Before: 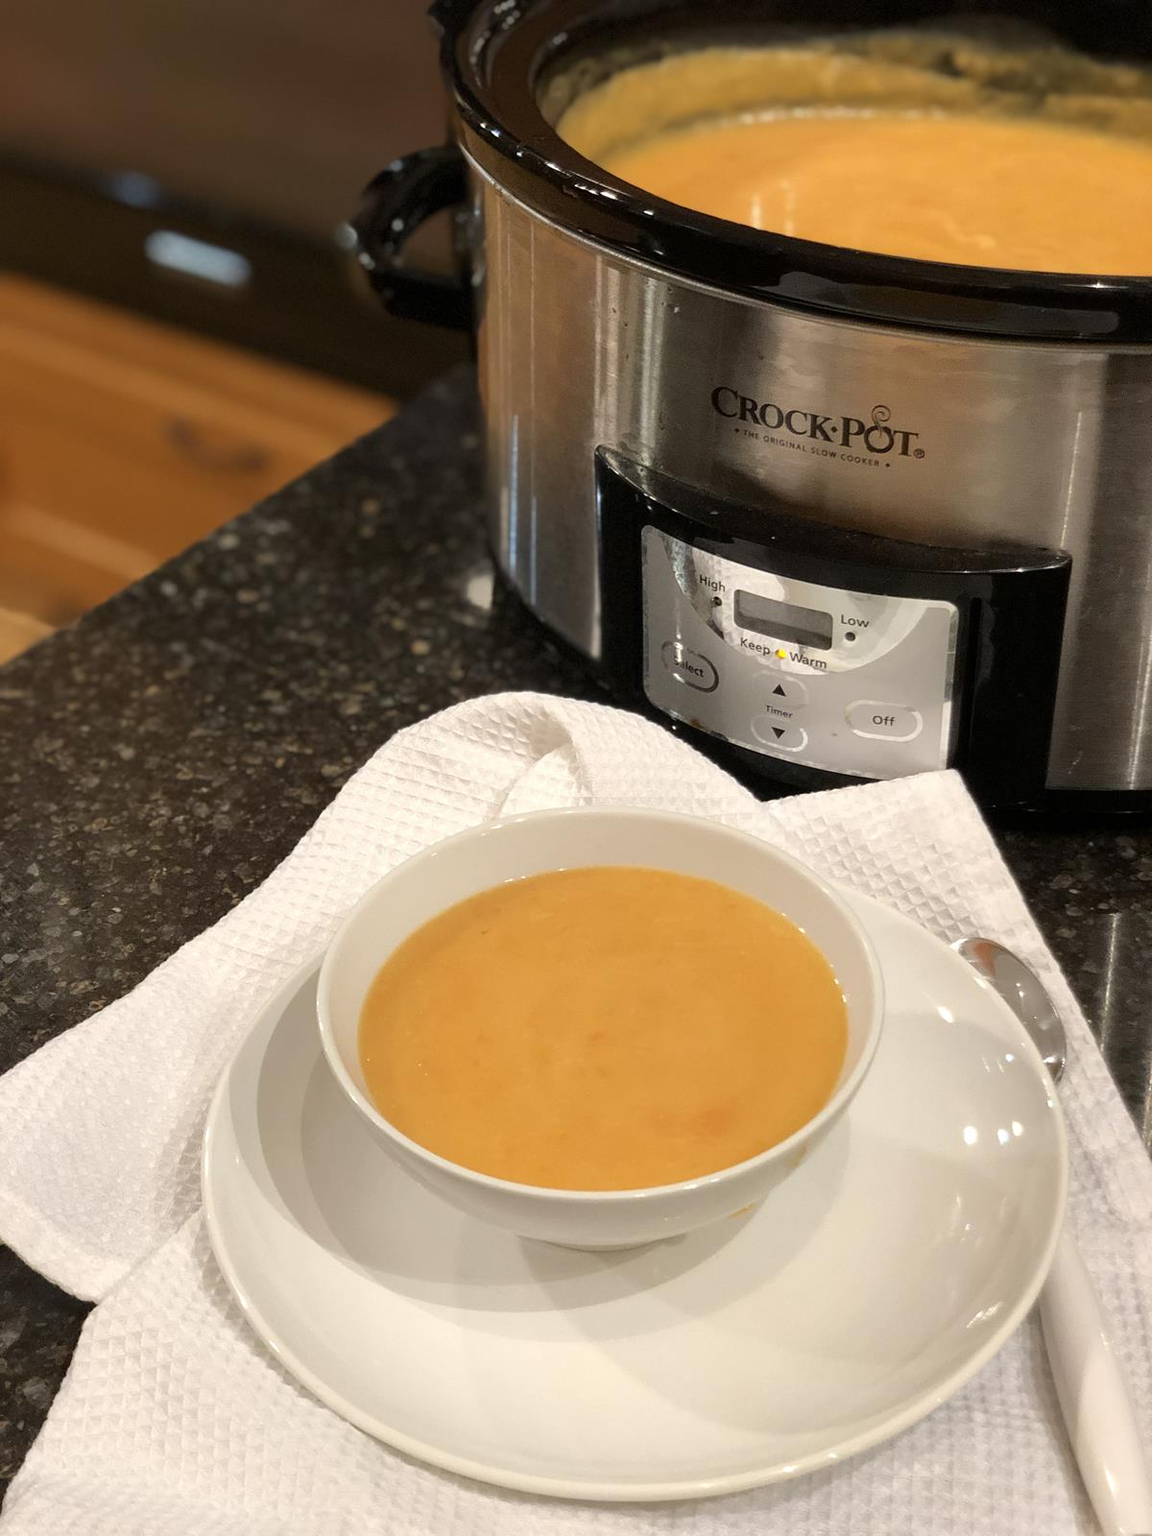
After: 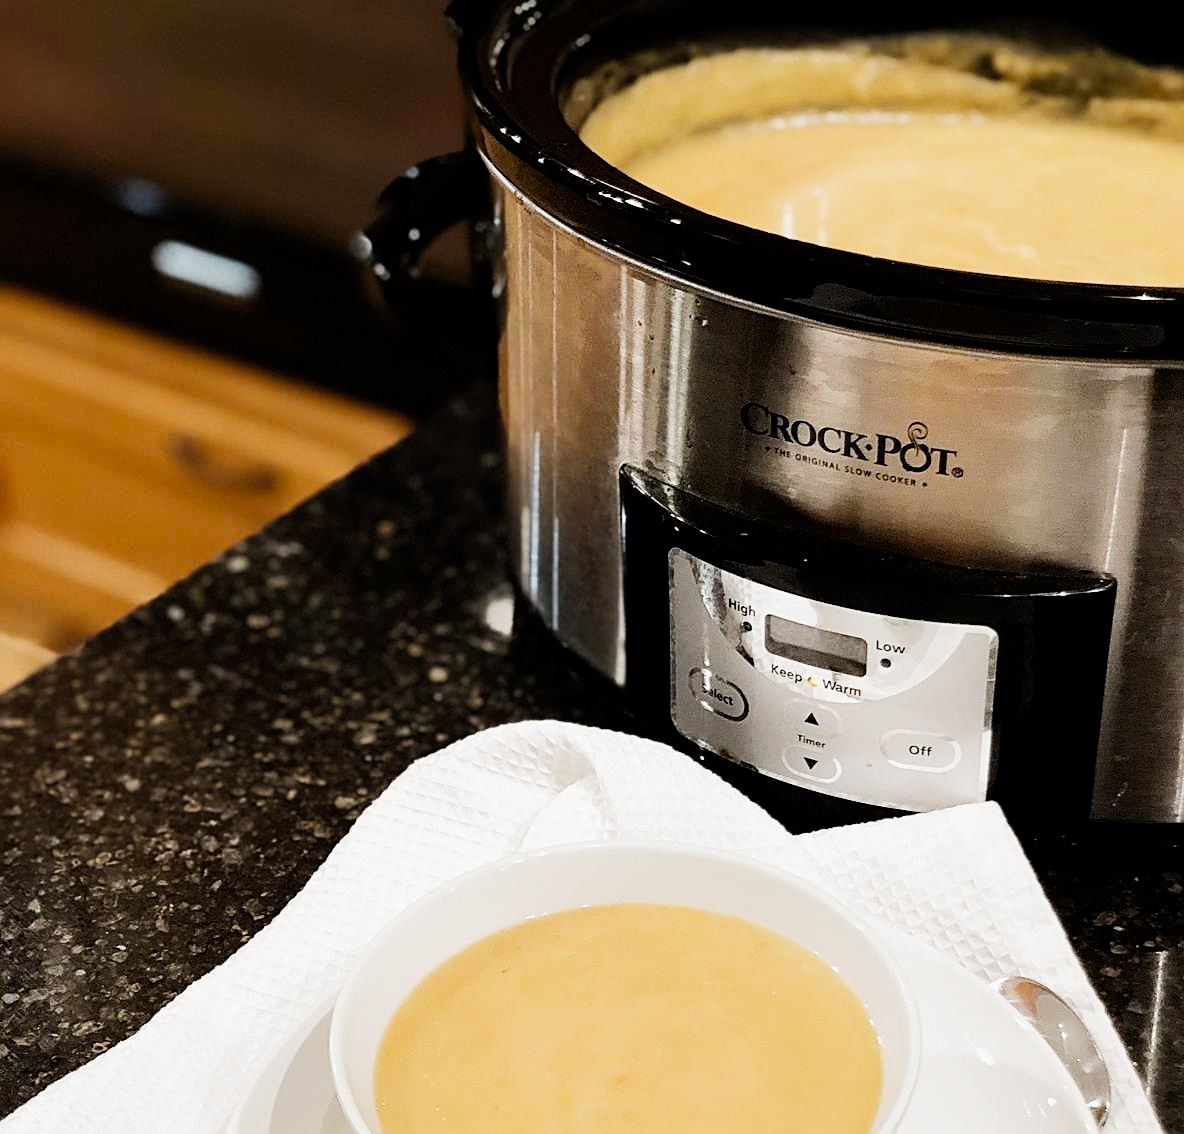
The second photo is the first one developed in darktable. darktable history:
crop: right 0.001%, bottom 28.614%
exposure: exposure 0.298 EV, compensate highlight preservation false
contrast brightness saturation: contrast 0.046
color zones: curves: ch1 [(0, 0.469) (0.001, 0.469) (0.12, 0.446) (0.248, 0.469) (0.5, 0.5) (0.748, 0.5) (0.999, 0.469) (1, 0.469)]
sharpen: amount 0.497
tone equalizer: -8 EV -1.1 EV, -7 EV -1 EV, -6 EV -0.874 EV, -5 EV -0.597 EV, -3 EV 0.566 EV, -2 EV 0.895 EV, -1 EV 1.01 EV, +0 EV 1.07 EV, edges refinement/feathering 500, mask exposure compensation -1.57 EV, preserve details no
tone curve: curves: ch0 [(0, 0) (0.003, 0.003) (0.011, 0.011) (0.025, 0.025) (0.044, 0.044) (0.069, 0.069) (0.1, 0.099) (0.136, 0.135) (0.177, 0.177) (0.224, 0.224) (0.277, 0.276) (0.335, 0.334) (0.399, 0.398) (0.468, 0.467) (0.543, 0.565) (0.623, 0.641) (0.709, 0.723) (0.801, 0.81) (0.898, 0.902) (1, 1)], color space Lab, independent channels, preserve colors none
filmic rgb: black relative exposure -7.65 EV, white relative exposure 4.56 EV, threshold 5.99 EV, hardness 3.61, preserve chrominance no, color science v4 (2020), contrast in shadows soft, enable highlight reconstruction true
